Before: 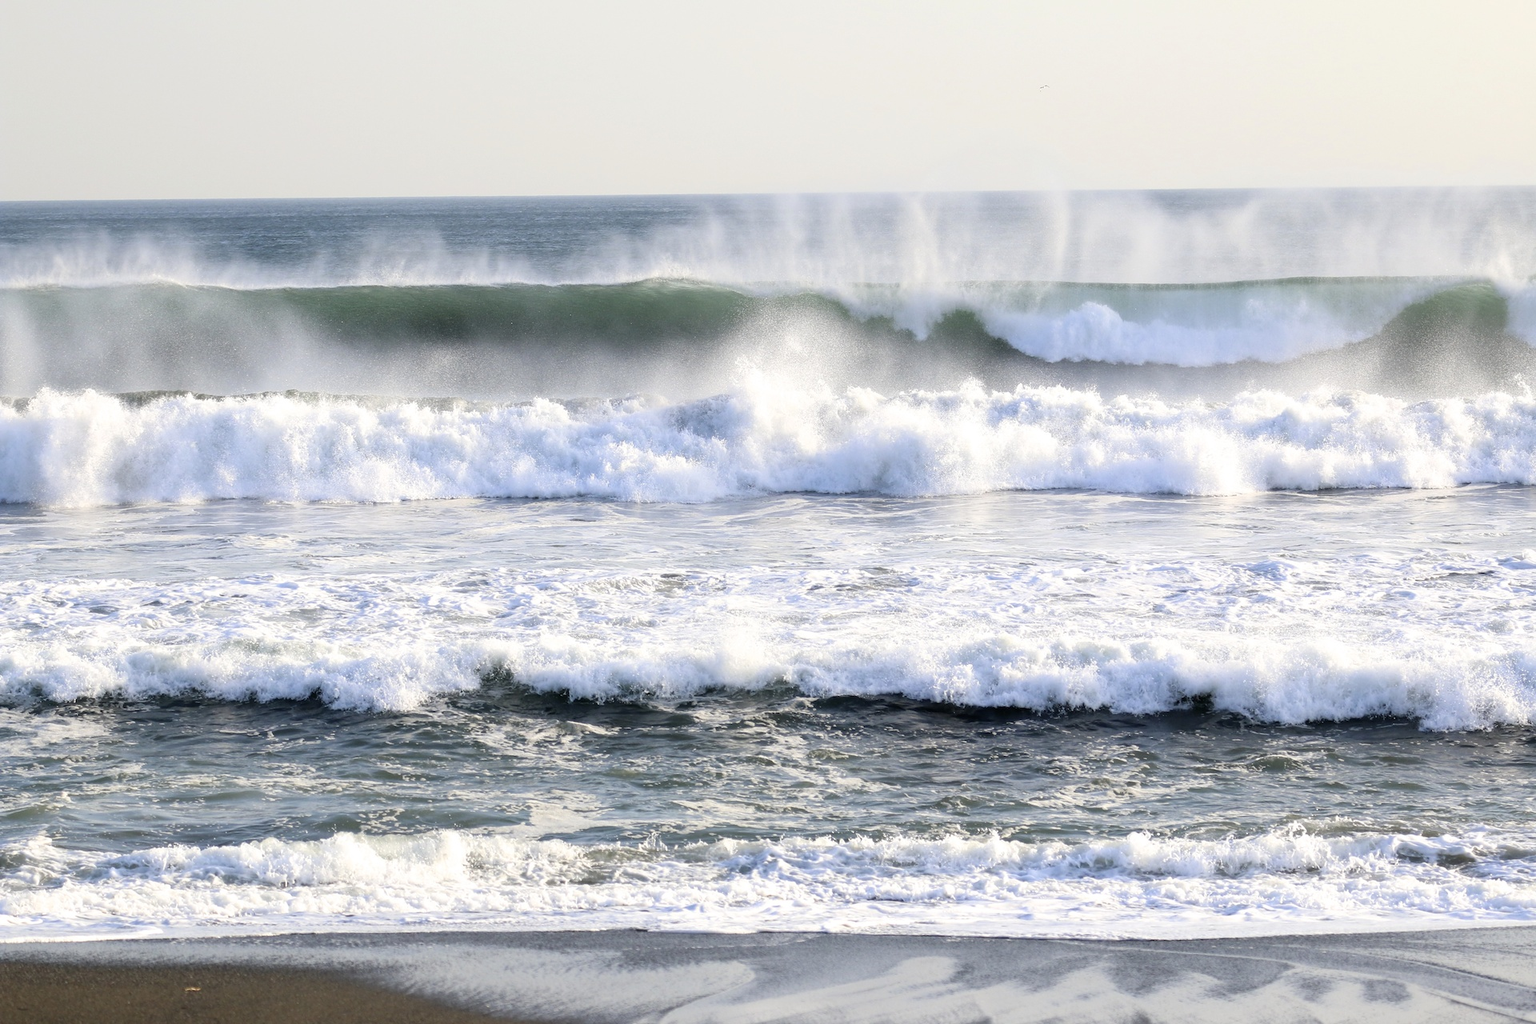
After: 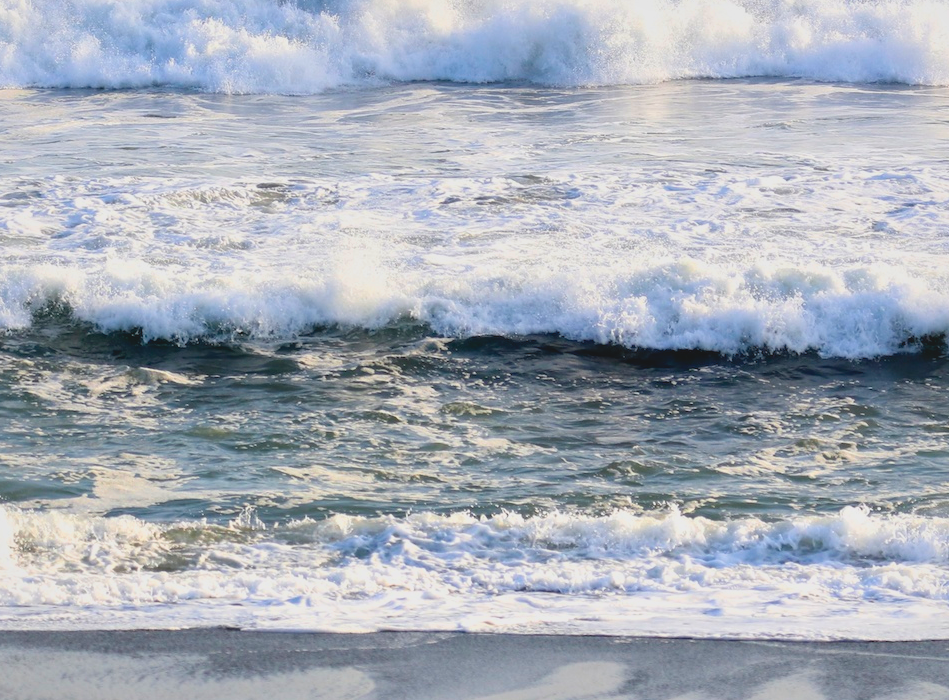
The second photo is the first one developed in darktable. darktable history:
levels: levels [0, 0.498, 0.996]
crop: left 29.672%, top 41.786%, right 20.851%, bottom 3.487%
contrast brightness saturation: contrast -0.19, saturation 0.19
color zones: curves: ch0 [(0.224, 0.526) (0.75, 0.5)]; ch1 [(0.055, 0.526) (0.224, 0.761) (0.377, 0.526) (0.75, 0.5)]
local contrast: mode bilateral grid, contrast 20, coarseness 50, detail 132%, midtone range 0.2
exposure: exposure -0.04 EV, compensate highlight preservation false
